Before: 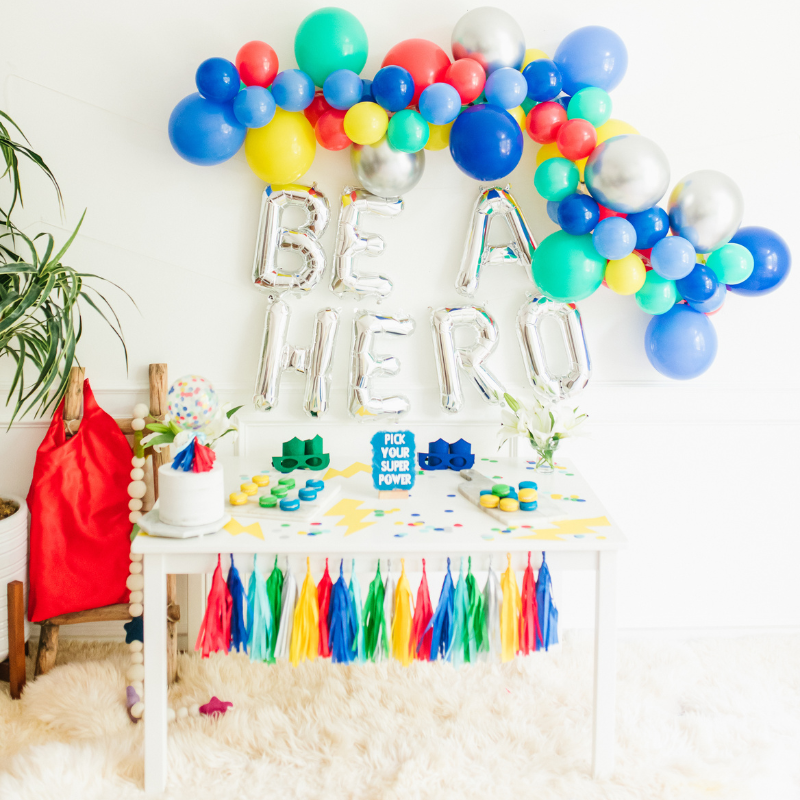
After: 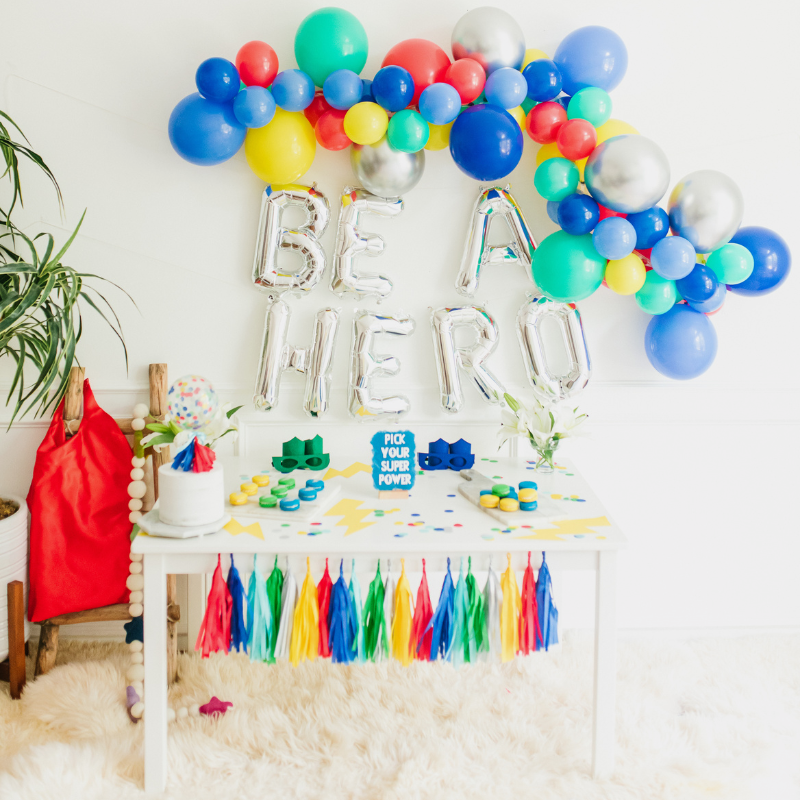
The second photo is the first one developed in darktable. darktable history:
exposure: exposure -0.141 EV, compensate exposure bias true, compensate highlight preservation false
